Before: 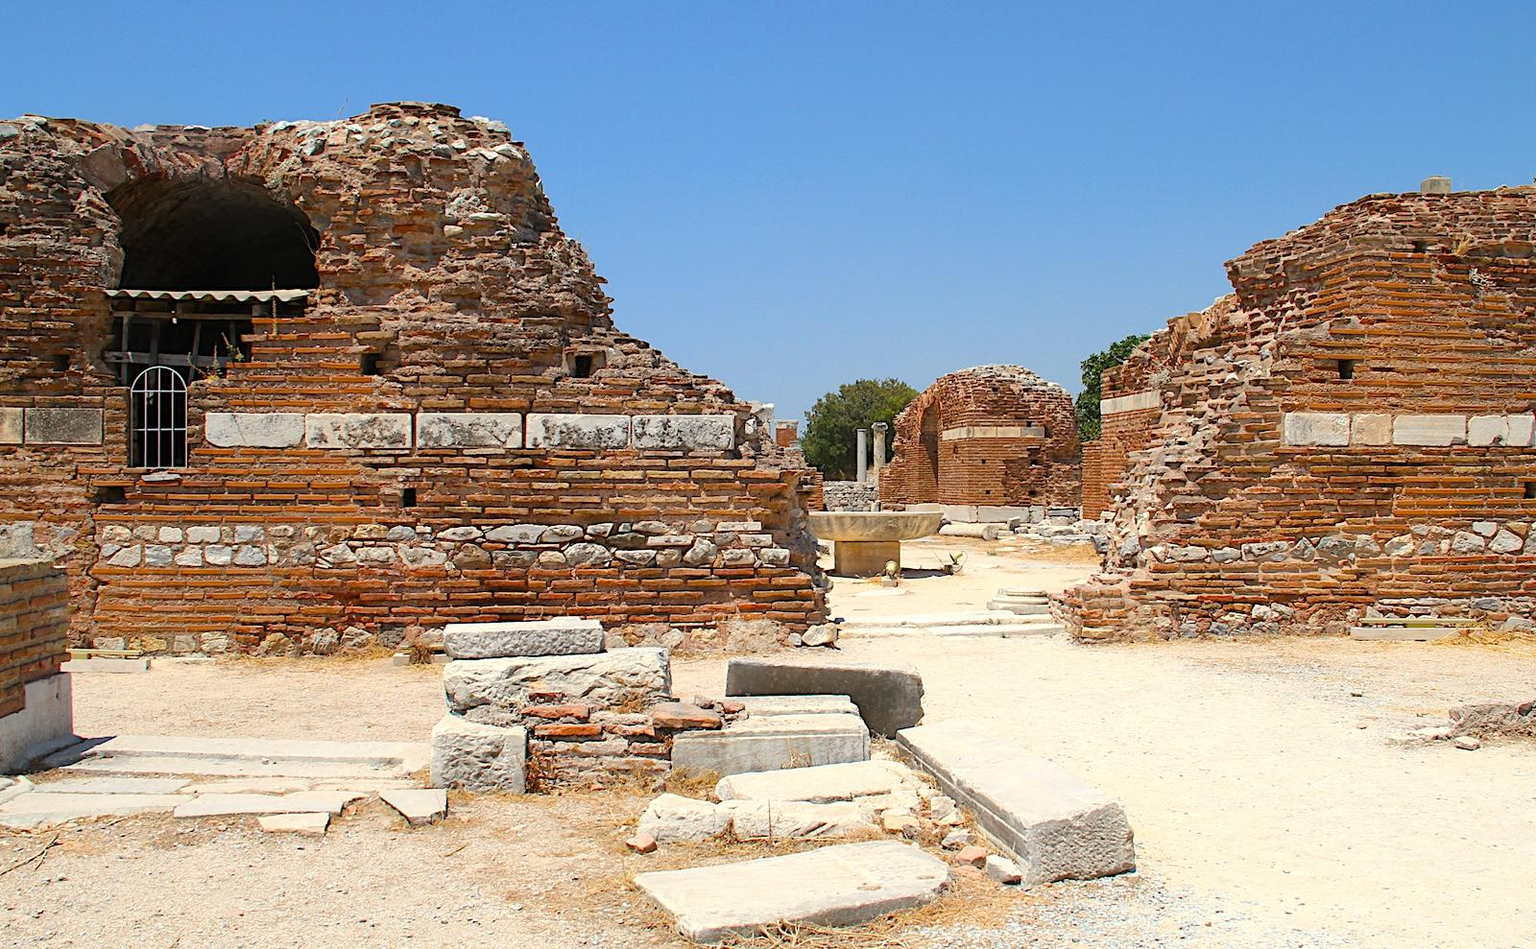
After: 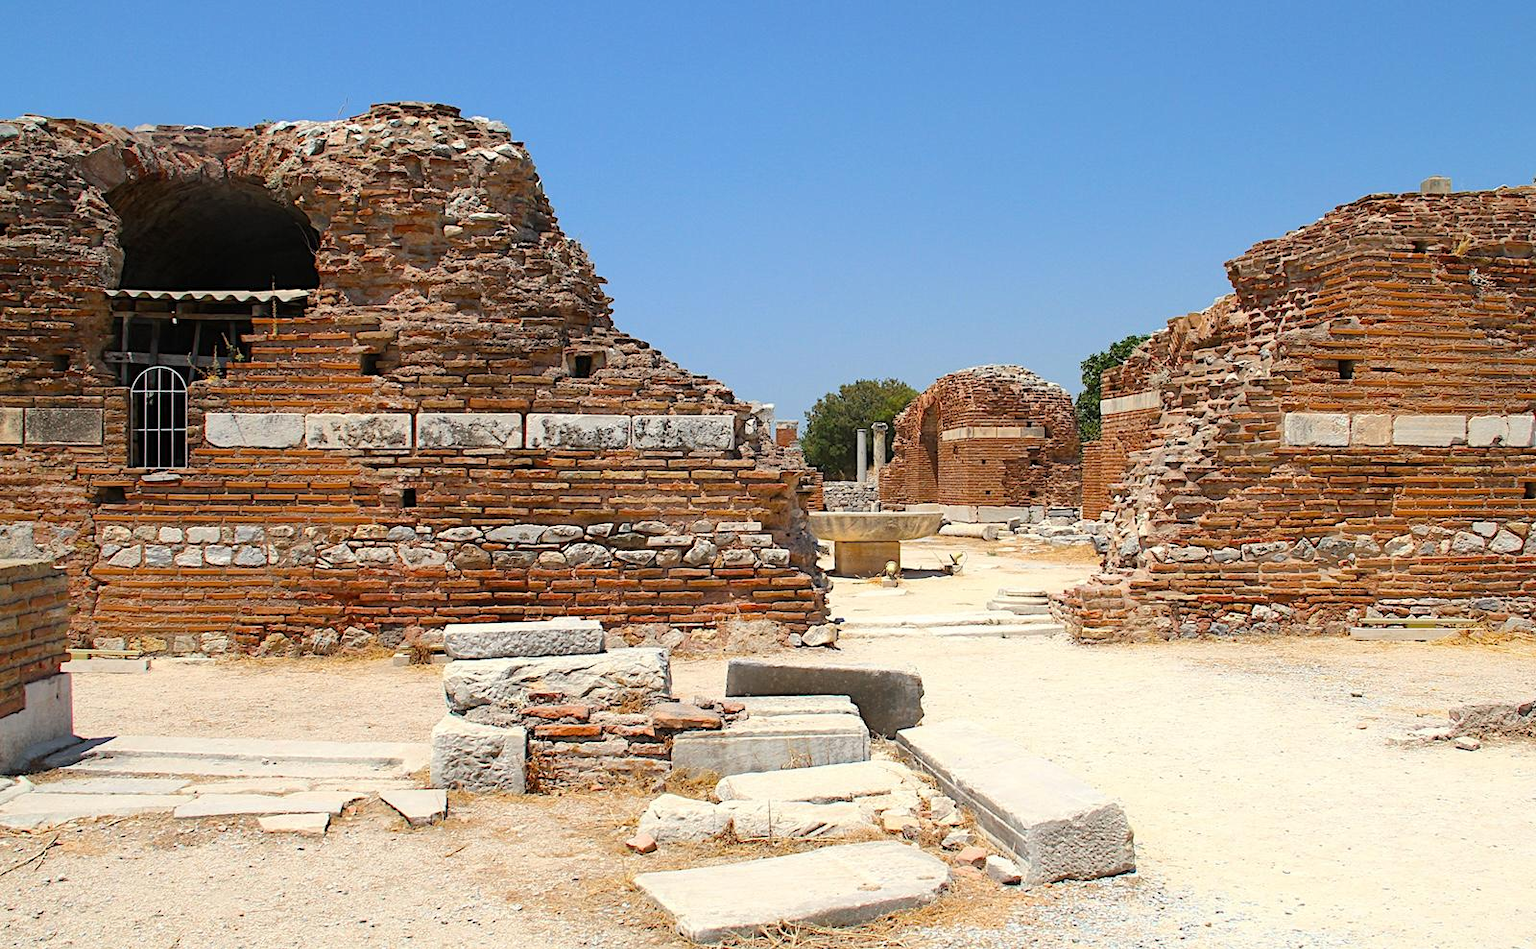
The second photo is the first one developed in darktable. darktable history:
haze removal: strength 0.02, distance 0.25, compatibility mode true, adaptive false
